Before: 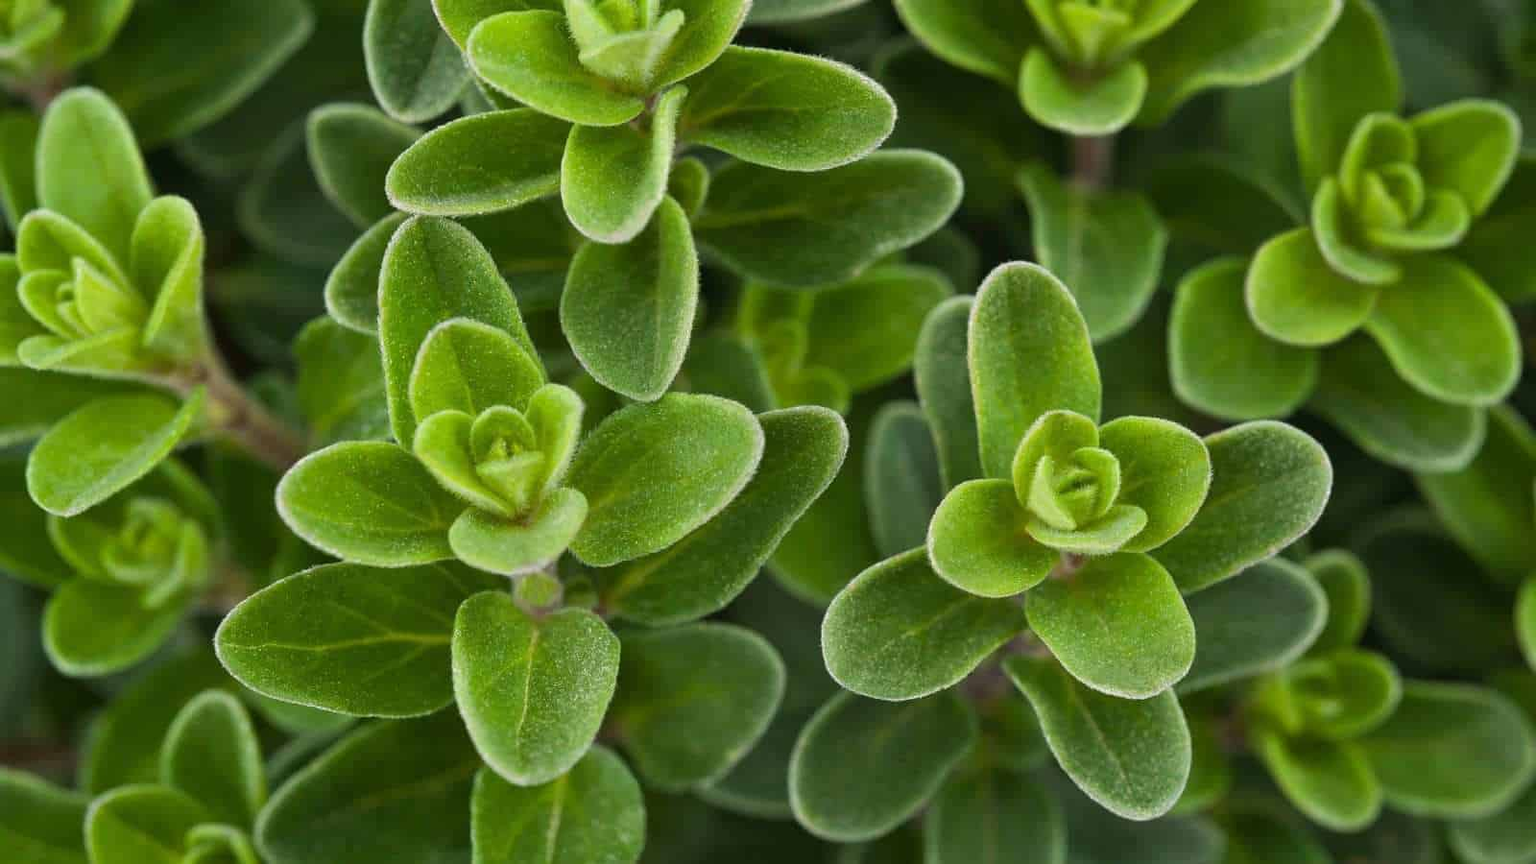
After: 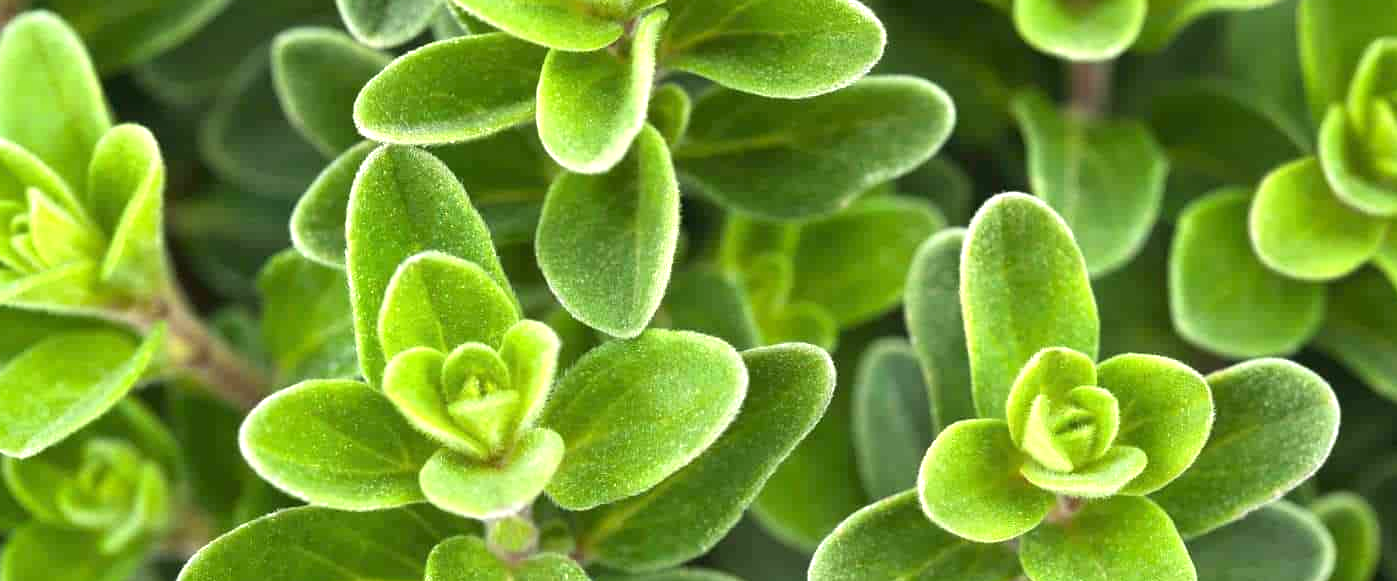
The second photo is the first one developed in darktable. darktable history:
crop: left 3.015%, top 8.969%, right 9.647%, bottom 26.457%
exposure: exposure 1.061 EV, compensate highlight preservation false
